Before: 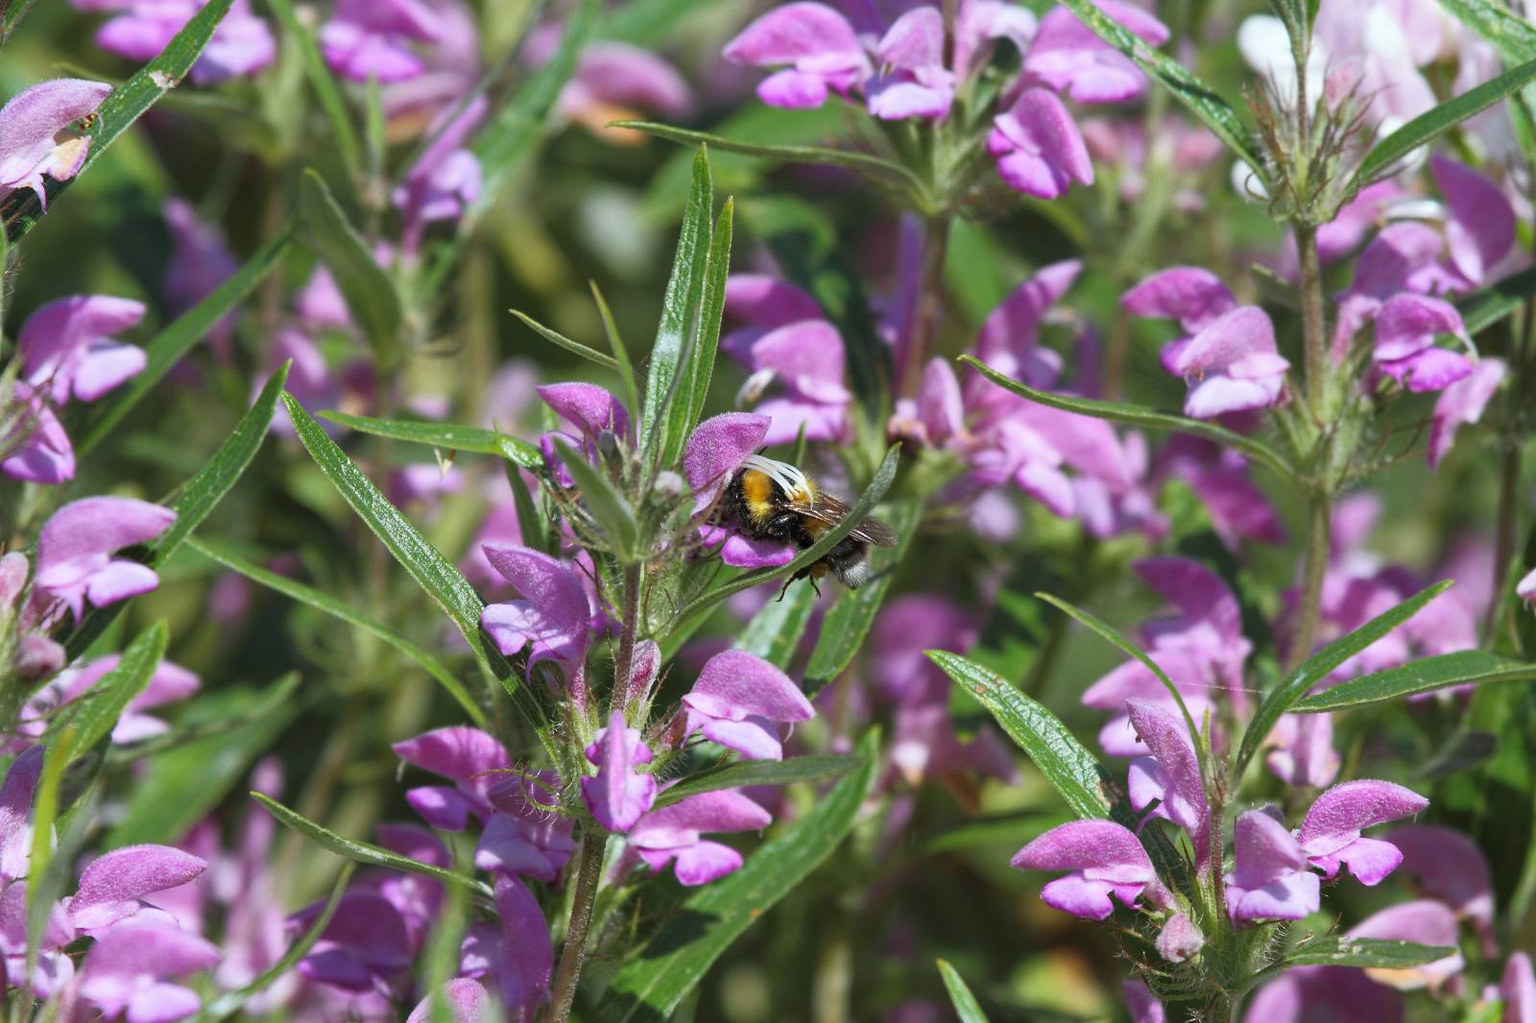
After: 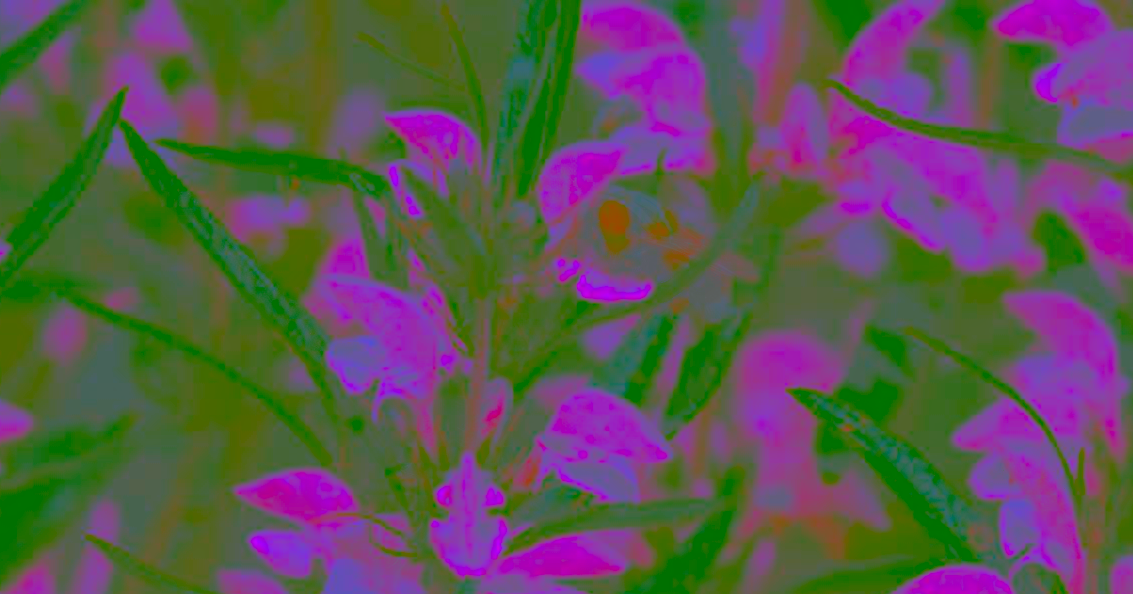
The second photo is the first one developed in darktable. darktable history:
crop: left 10.948%, top 27.167%, right 18.238%, bottom 17.058%
contrast brightness saturation: contrast -0.978, brightness -0.158, saturation 0.748
exposure: compensate highlight preservation false
color correction: highlights a* -4.08, highlights b* -11.03
